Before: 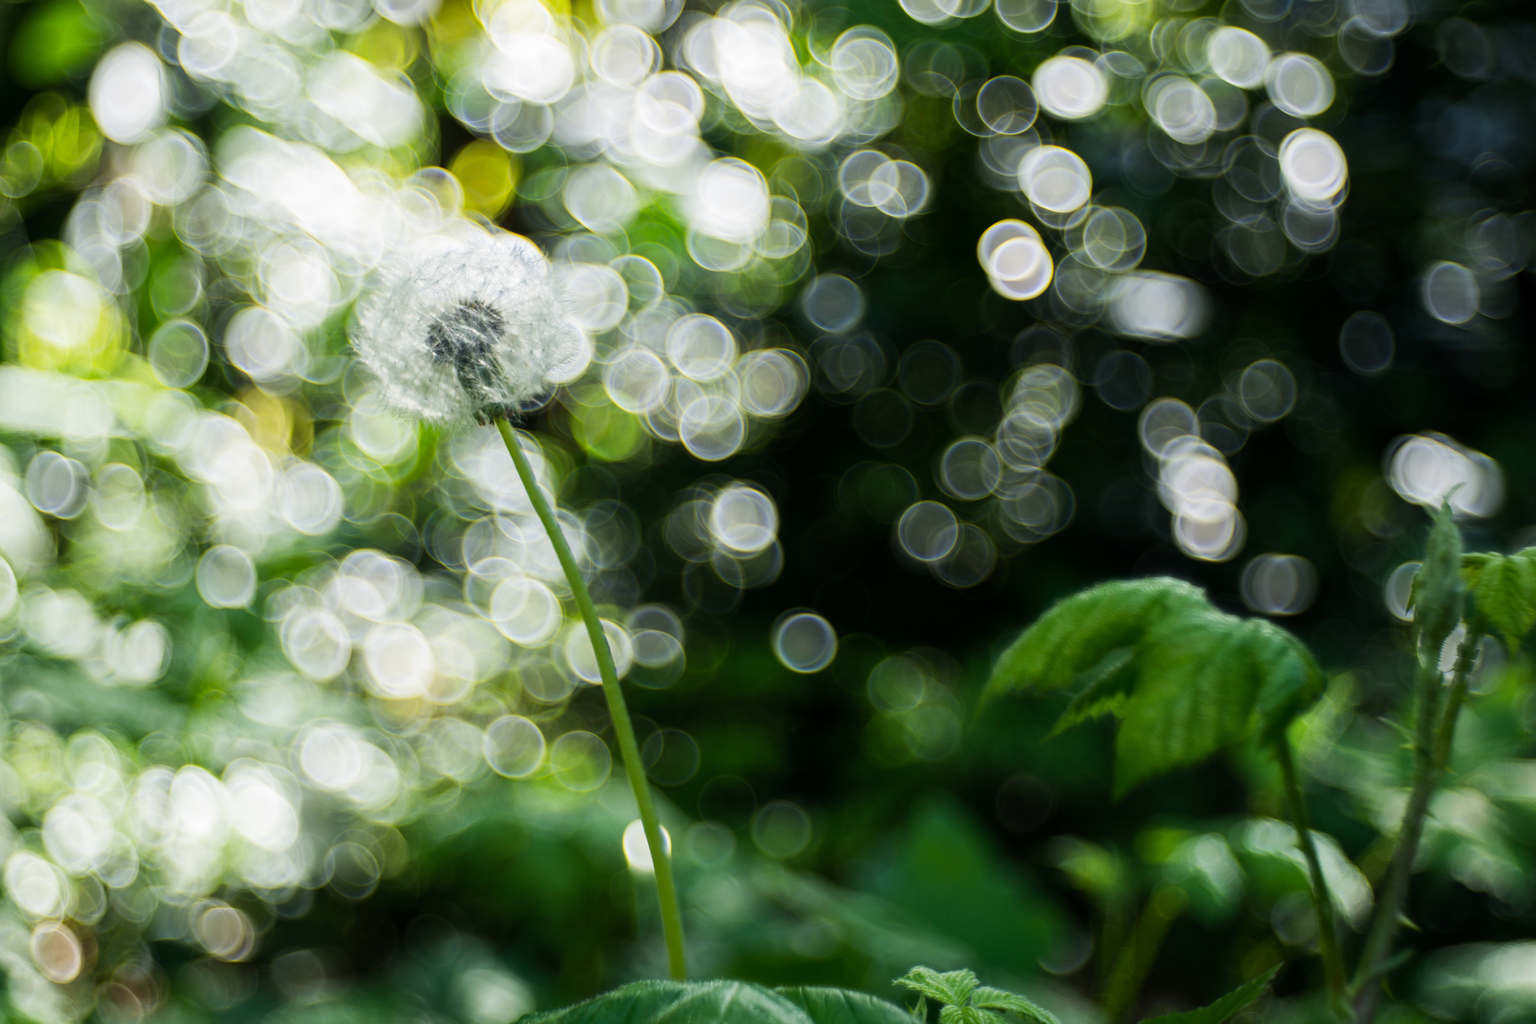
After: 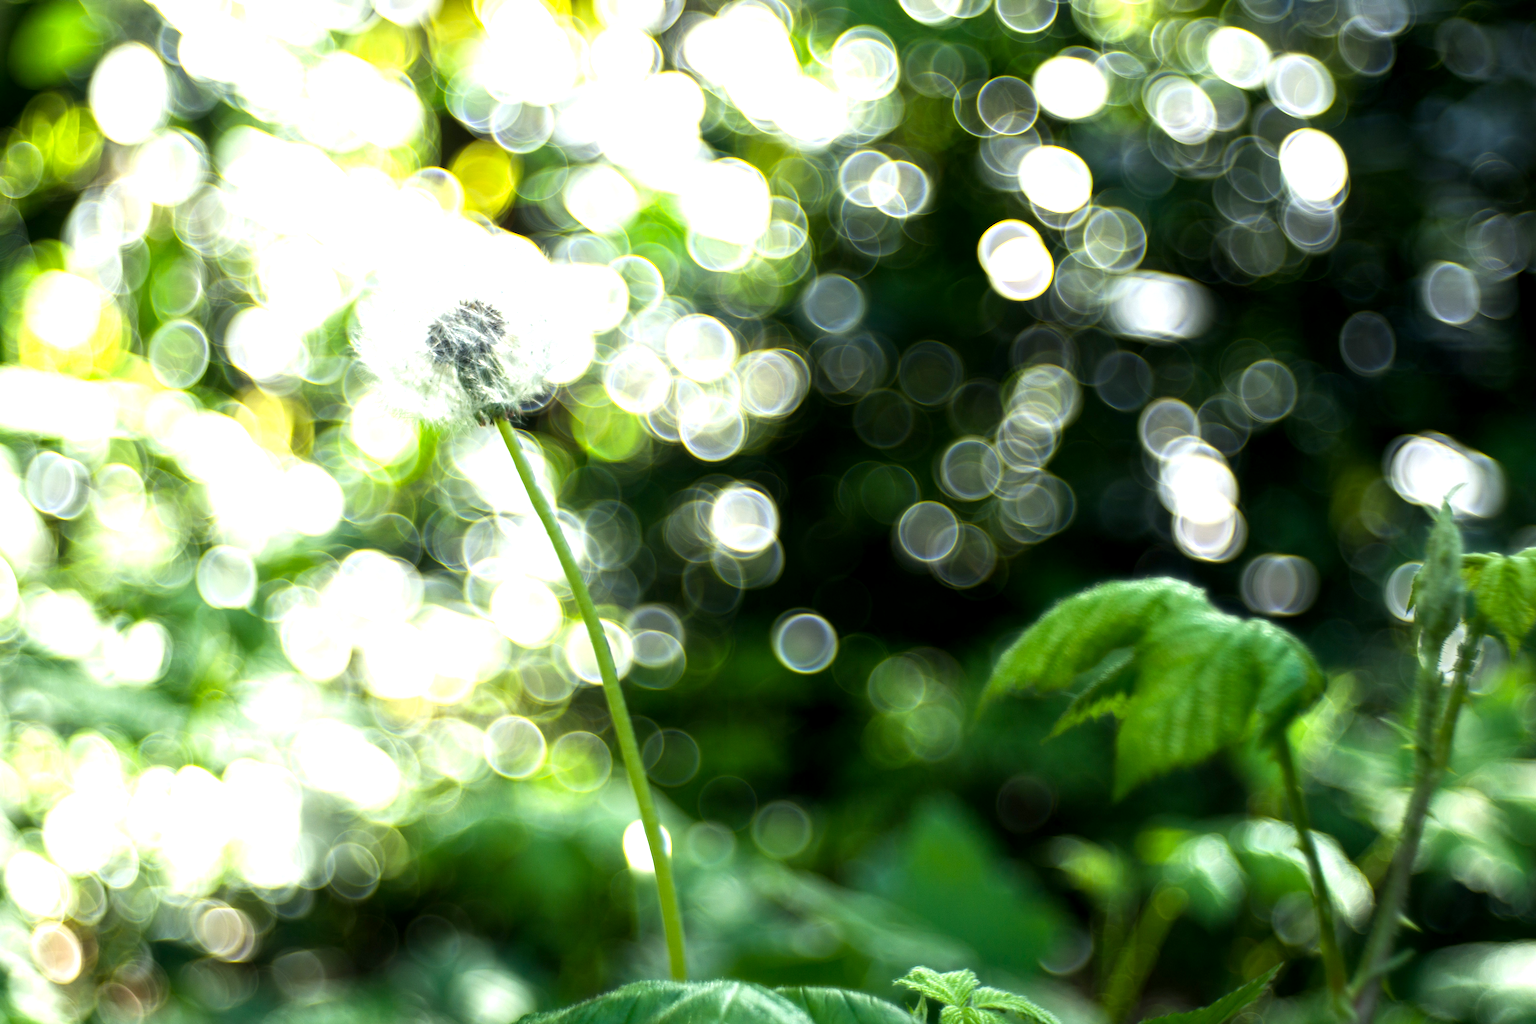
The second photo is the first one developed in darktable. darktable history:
exposure: black level correction 0.001, exposure 1.119 EV, compensate highlight preservation false
